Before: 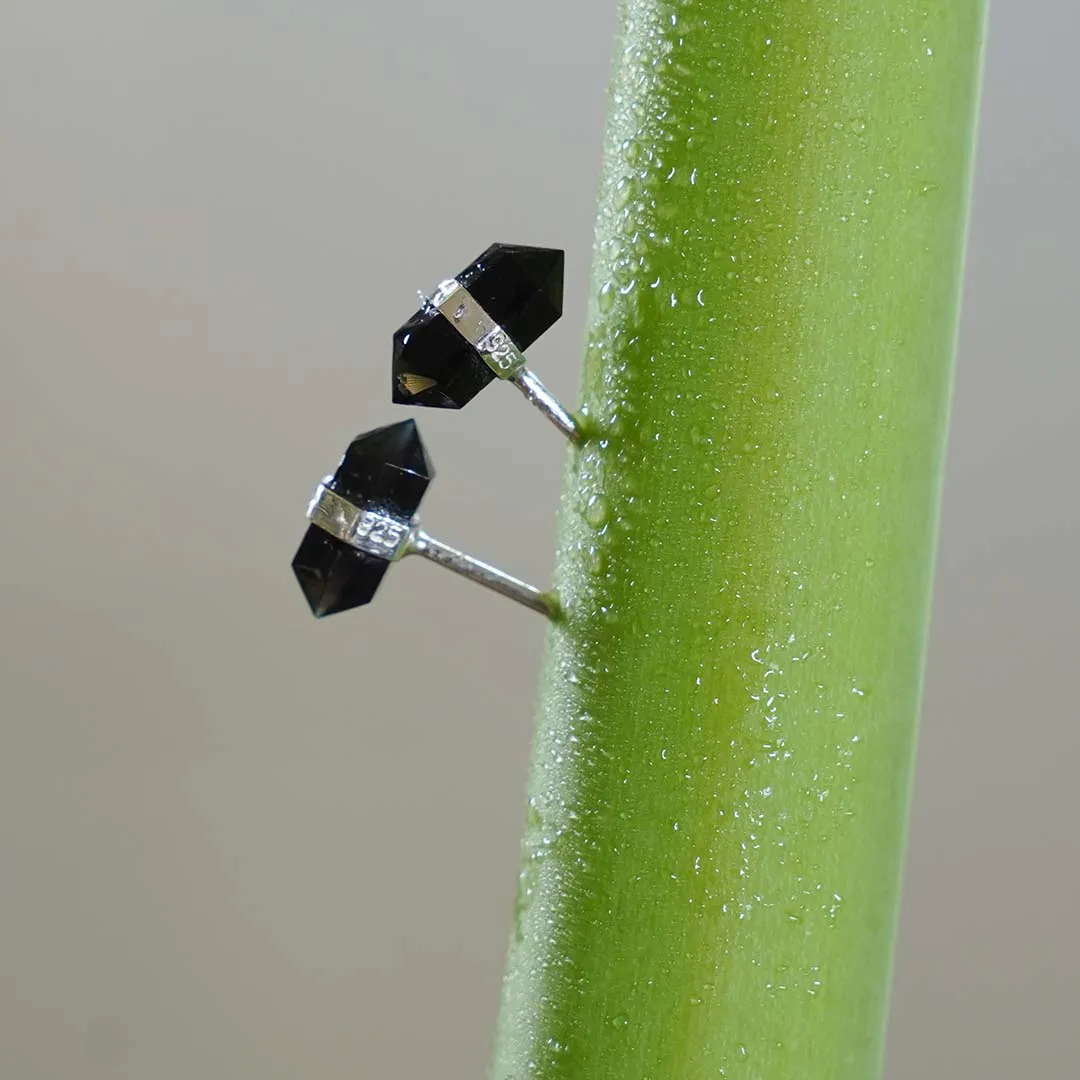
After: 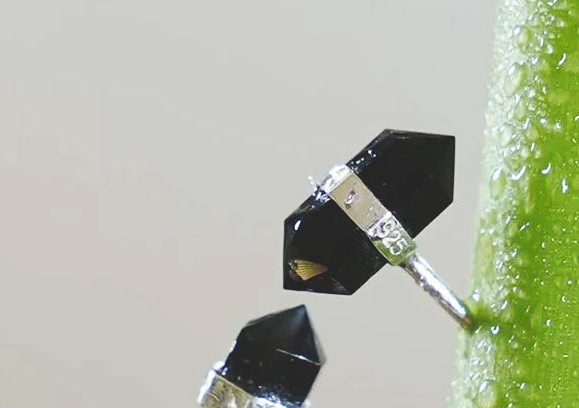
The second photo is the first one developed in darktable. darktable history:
base curve: curves: ch0 [(0, 0) (0.036, 0.025) (0.121, 0.166) (0.206, 0.329) (0.605, 0.79) (1, 1)], preserve colors none
exposure: black level correction -0.028, compensate highlight preservation false
crop: left 10.121%, top 10.631%, right 36.218%, bottom 51.526%
